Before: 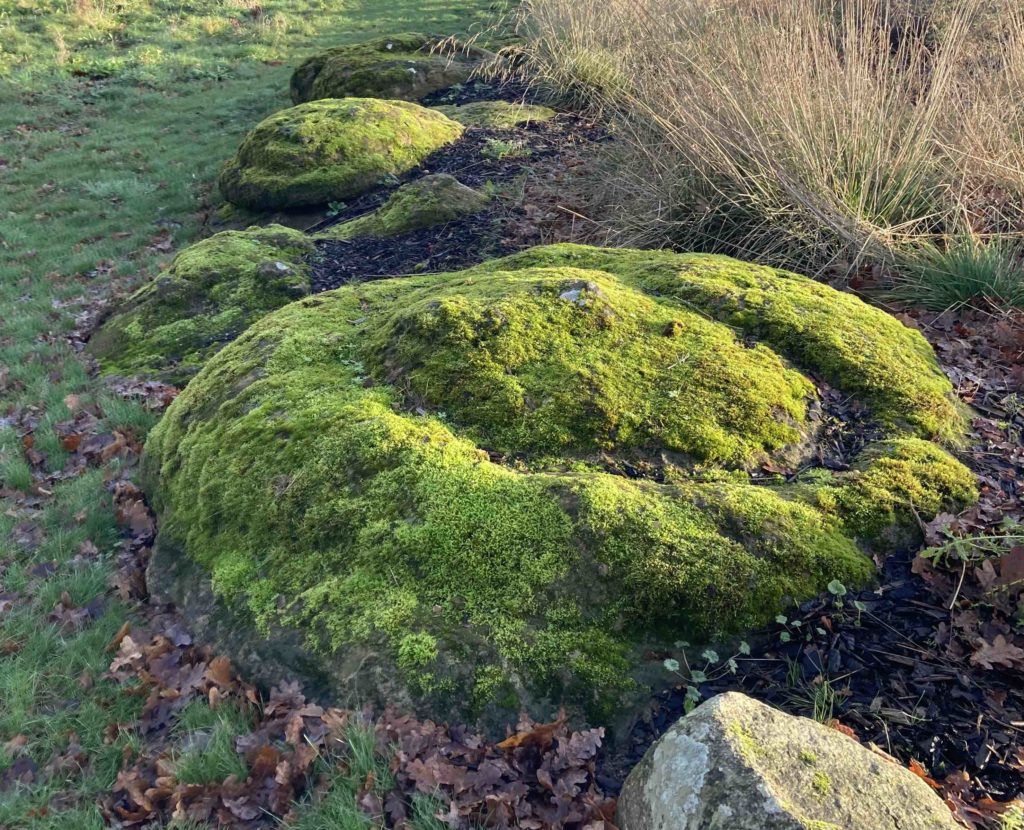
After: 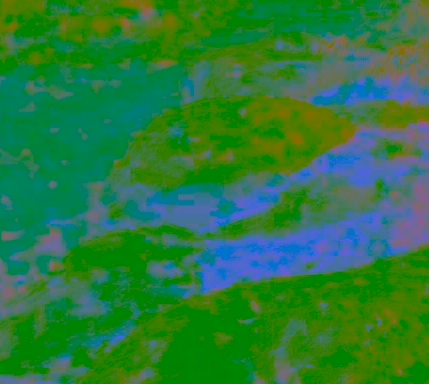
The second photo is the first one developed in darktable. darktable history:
white balance: red 0.967, blue 1.049
color balance rgb: perceptual saturation grading › global saturation 20%, perceptual saturation grading › highlights -25%, perceptual saturation grading › shadows 50%
crop and rotate: left 10.817%, top 0.062%, right 47.194%, bottom 53.626%
shadows and highlights: shadows 20.55, highlights -20.99, soften with gaussian
contrast brightness saturation: contrast -0.99, brightness -0.17, saturation 0.75
tone curve: curves: ch0 [(0, 0) (0.003, 0.059) (0.011, 0.059) (0.025, 0.057) (0.044, 0.055) (0.069, 0.057) (0.1, 0.083) (0.136, 0.128) (0.177, 0.185) (0.224, 0.242) (0.277, 0.308) (0.335, 0.383) (0.399, 0.468) (0.468, 0.547) (0.543, 0.632) (0.623, 0.71) (0.709, 0.801) (0.801, 0.859) (0.898, 0.922) (1, 1)], preserve colors none
exposure: exposure 1.061 EV, compensate highlight preservation false
base curve: curves: ch0 [(0, 0) (0.257, 0.25) (0.482, 0.586) (0.757, 0.871) (1, 1)]
